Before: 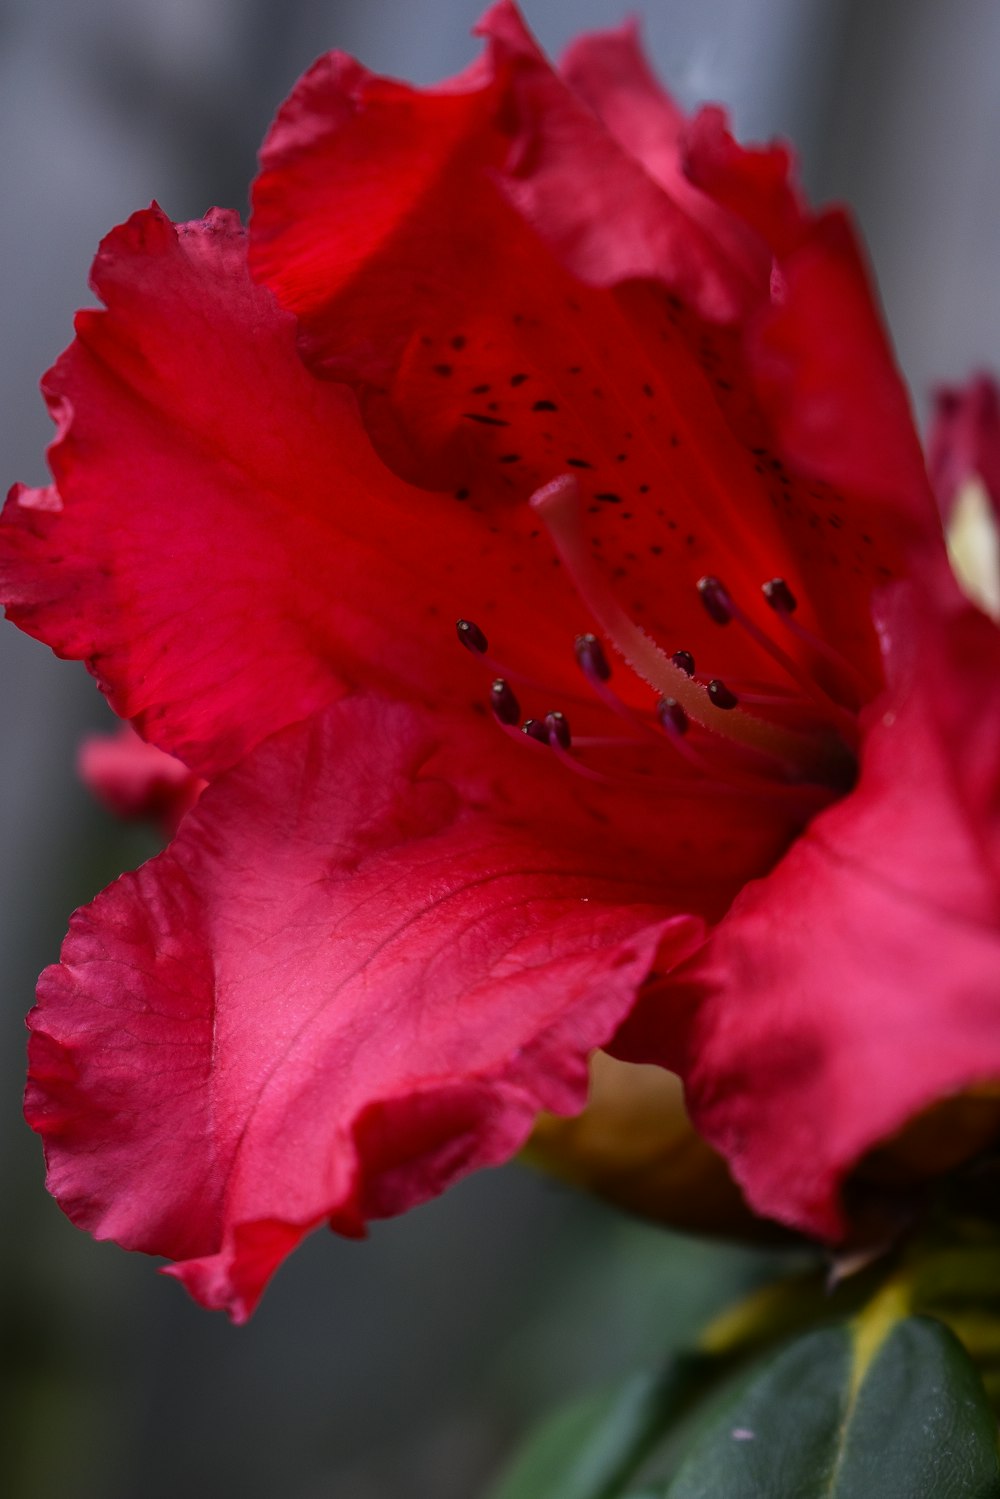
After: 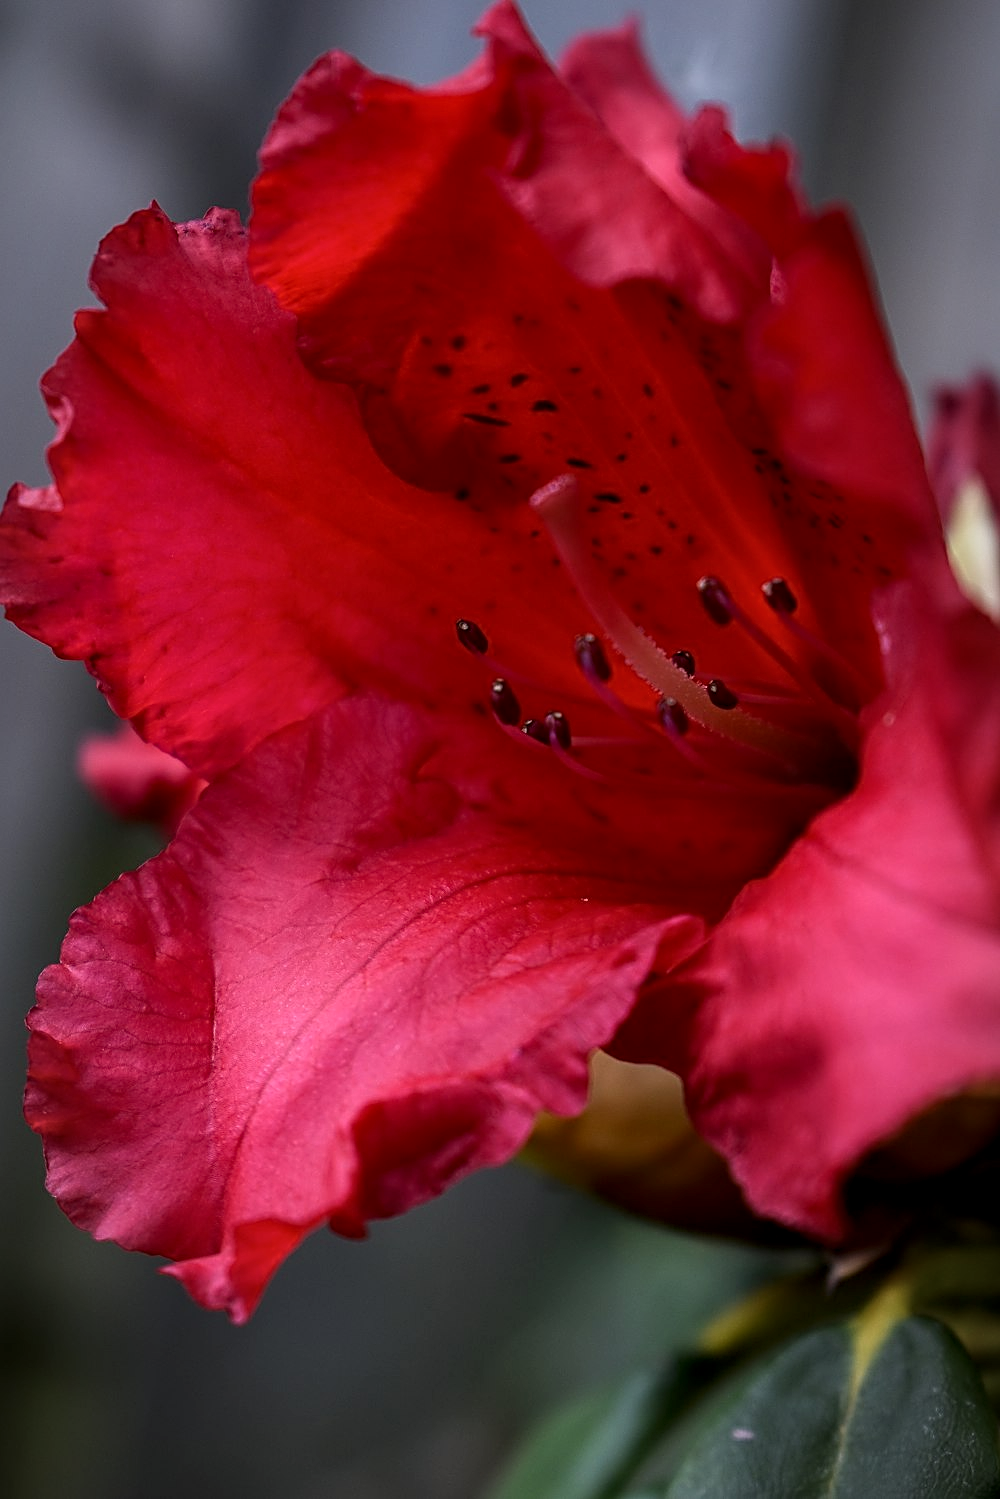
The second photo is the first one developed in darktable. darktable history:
vignetting: fall-off start 96.23%, fall-off radius 99.09%, width/height ratio 0.609, unbound false
sharpen: radius 2.754
local contrast: on, module defaults
